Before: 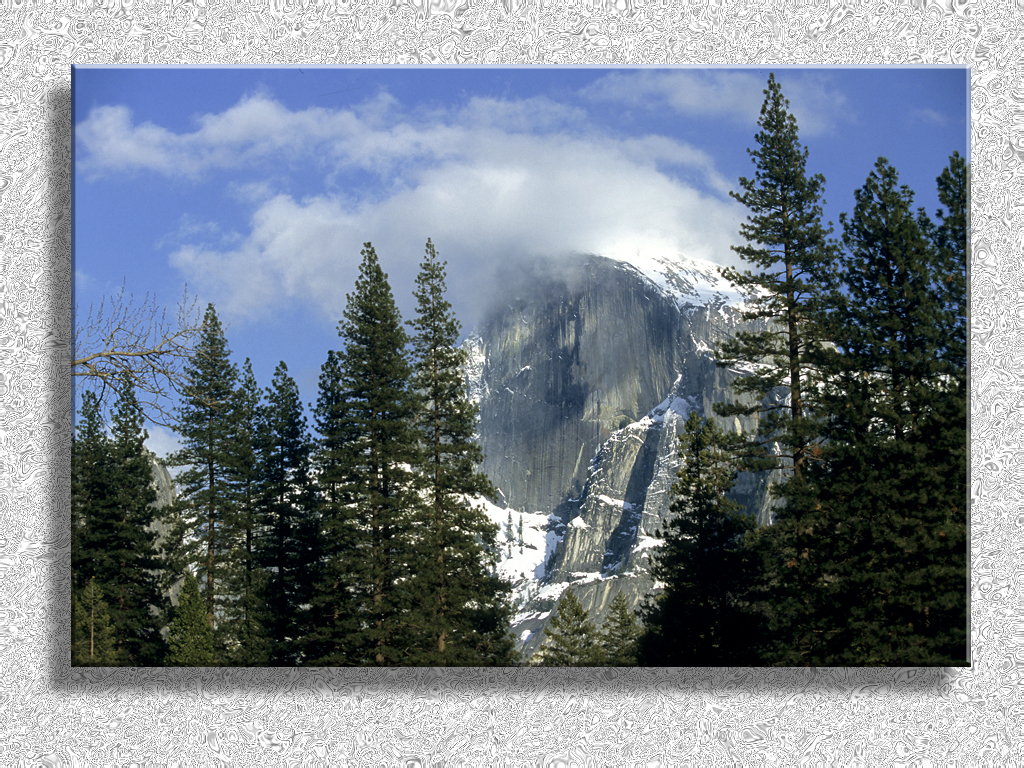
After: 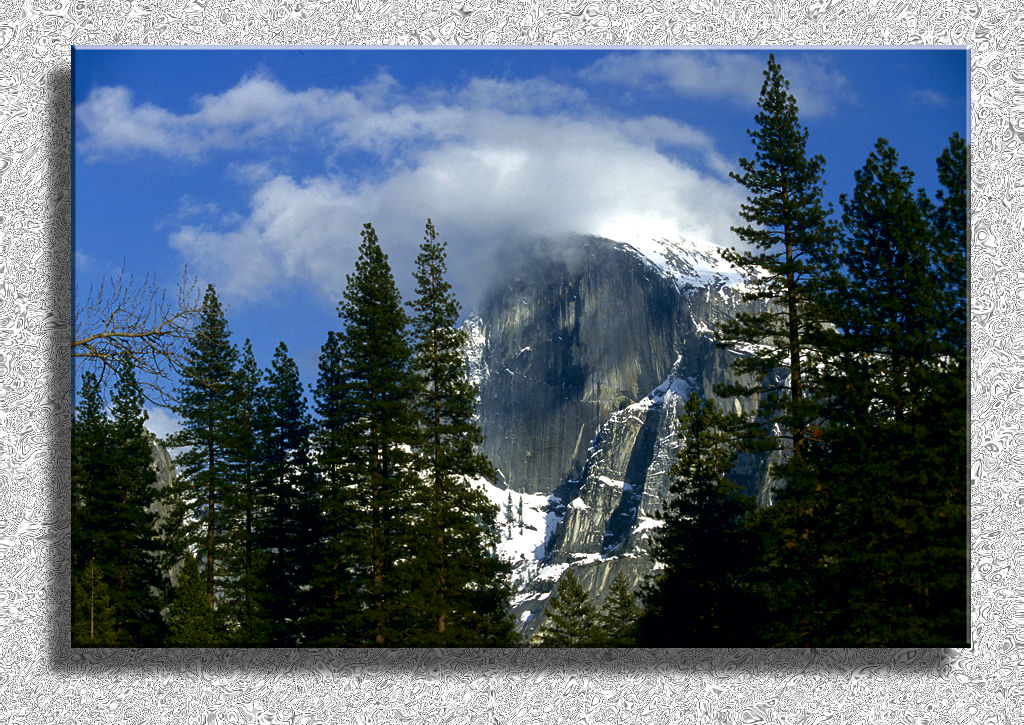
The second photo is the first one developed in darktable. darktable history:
contrast brightness saturation: brightness -0.25, saturation 0.2
exposure: exposure 0.127 EV, compensate highlight preservation false
crop and rotate: top 2.479%, bottom 3.018%
